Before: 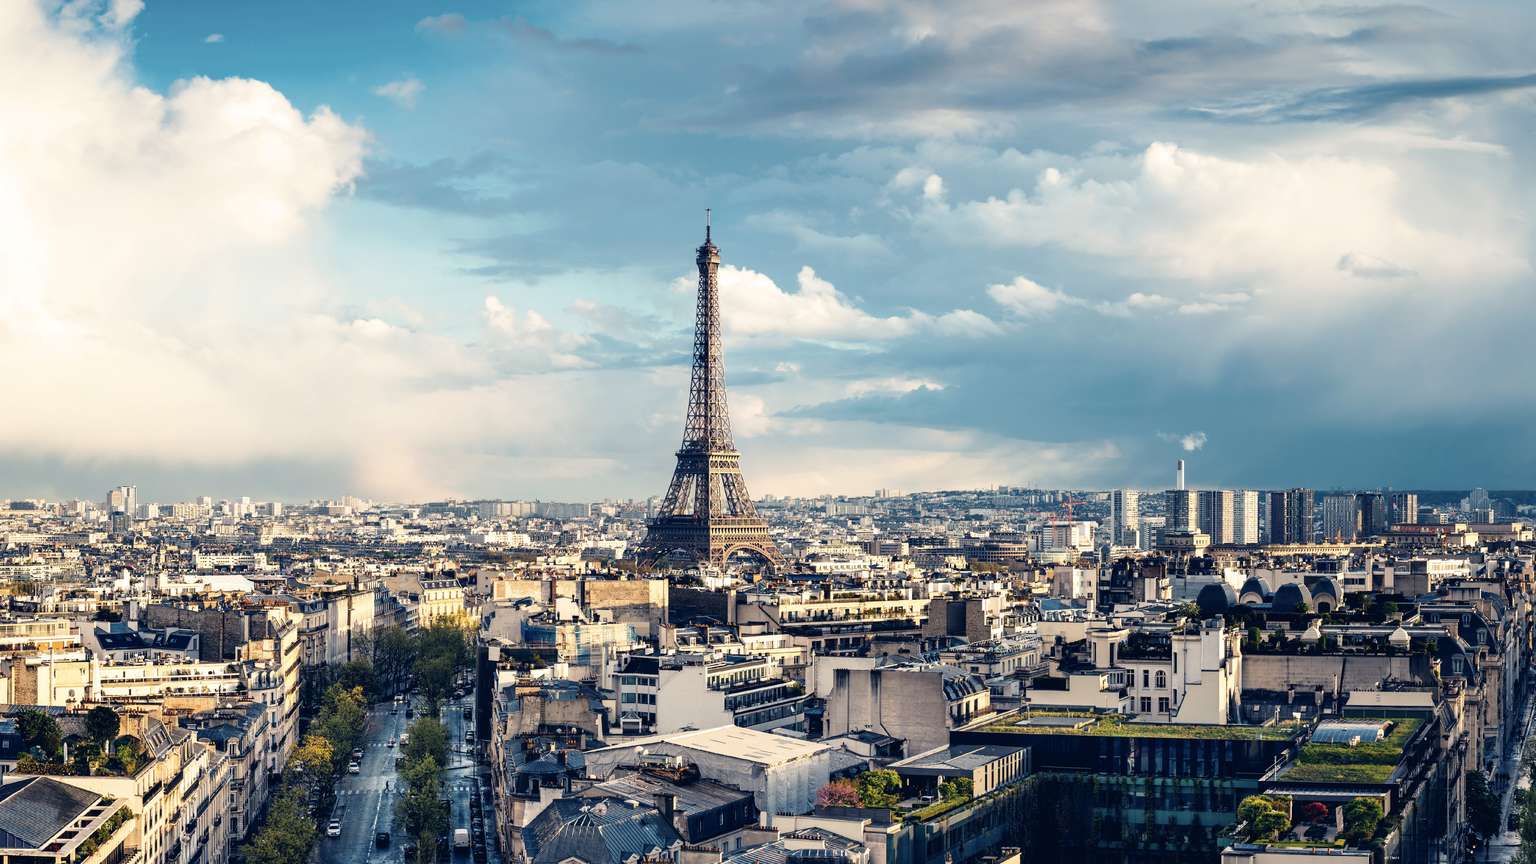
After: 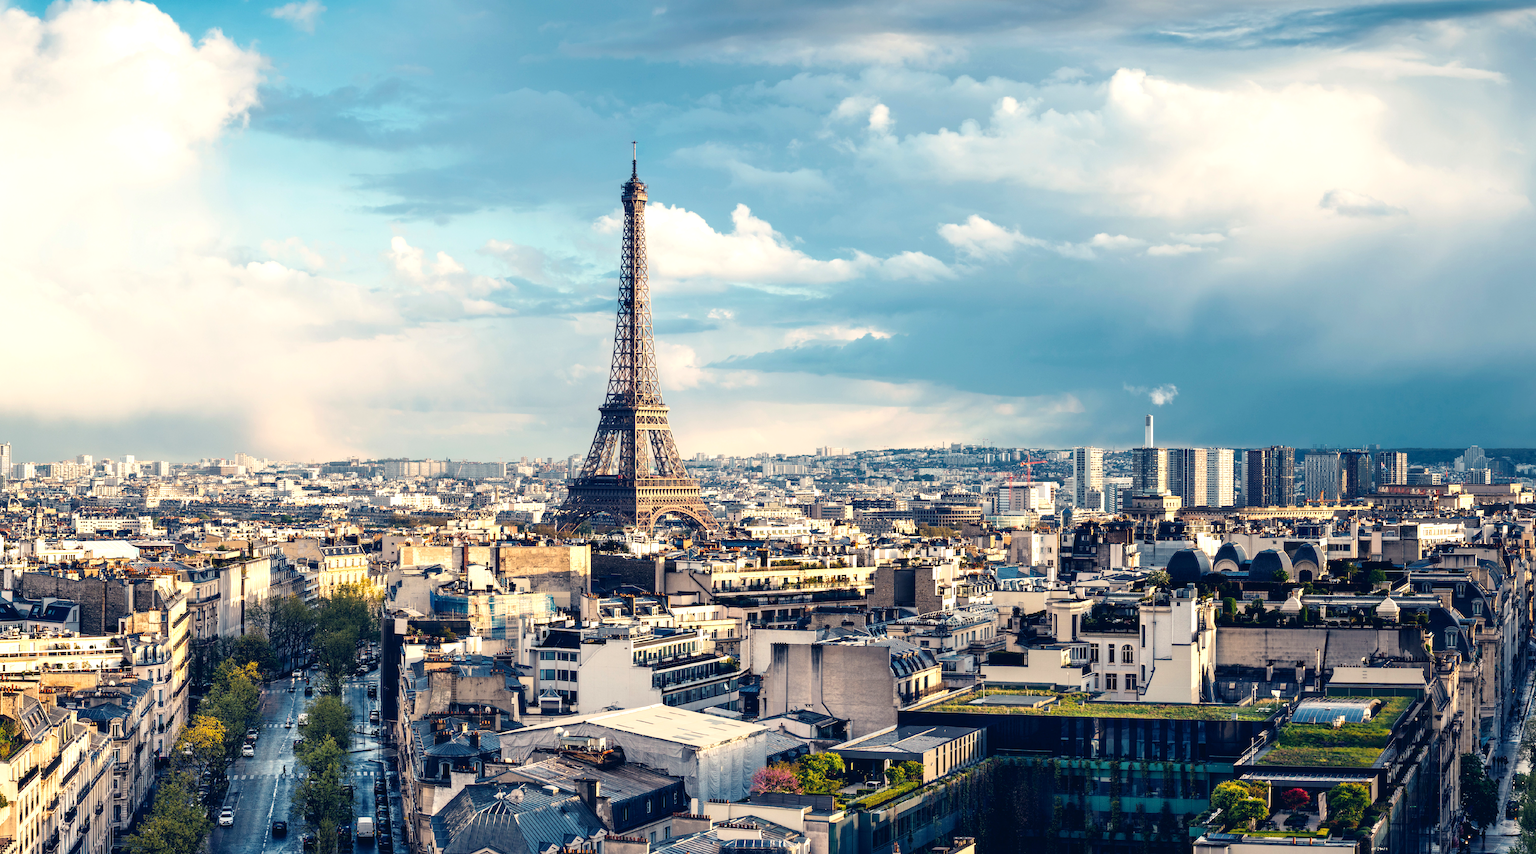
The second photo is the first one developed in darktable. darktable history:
crop and rotate: left 8.262%, top 9.226%
exposure: exposure 0.2 EV, compensate highlight preservation false
